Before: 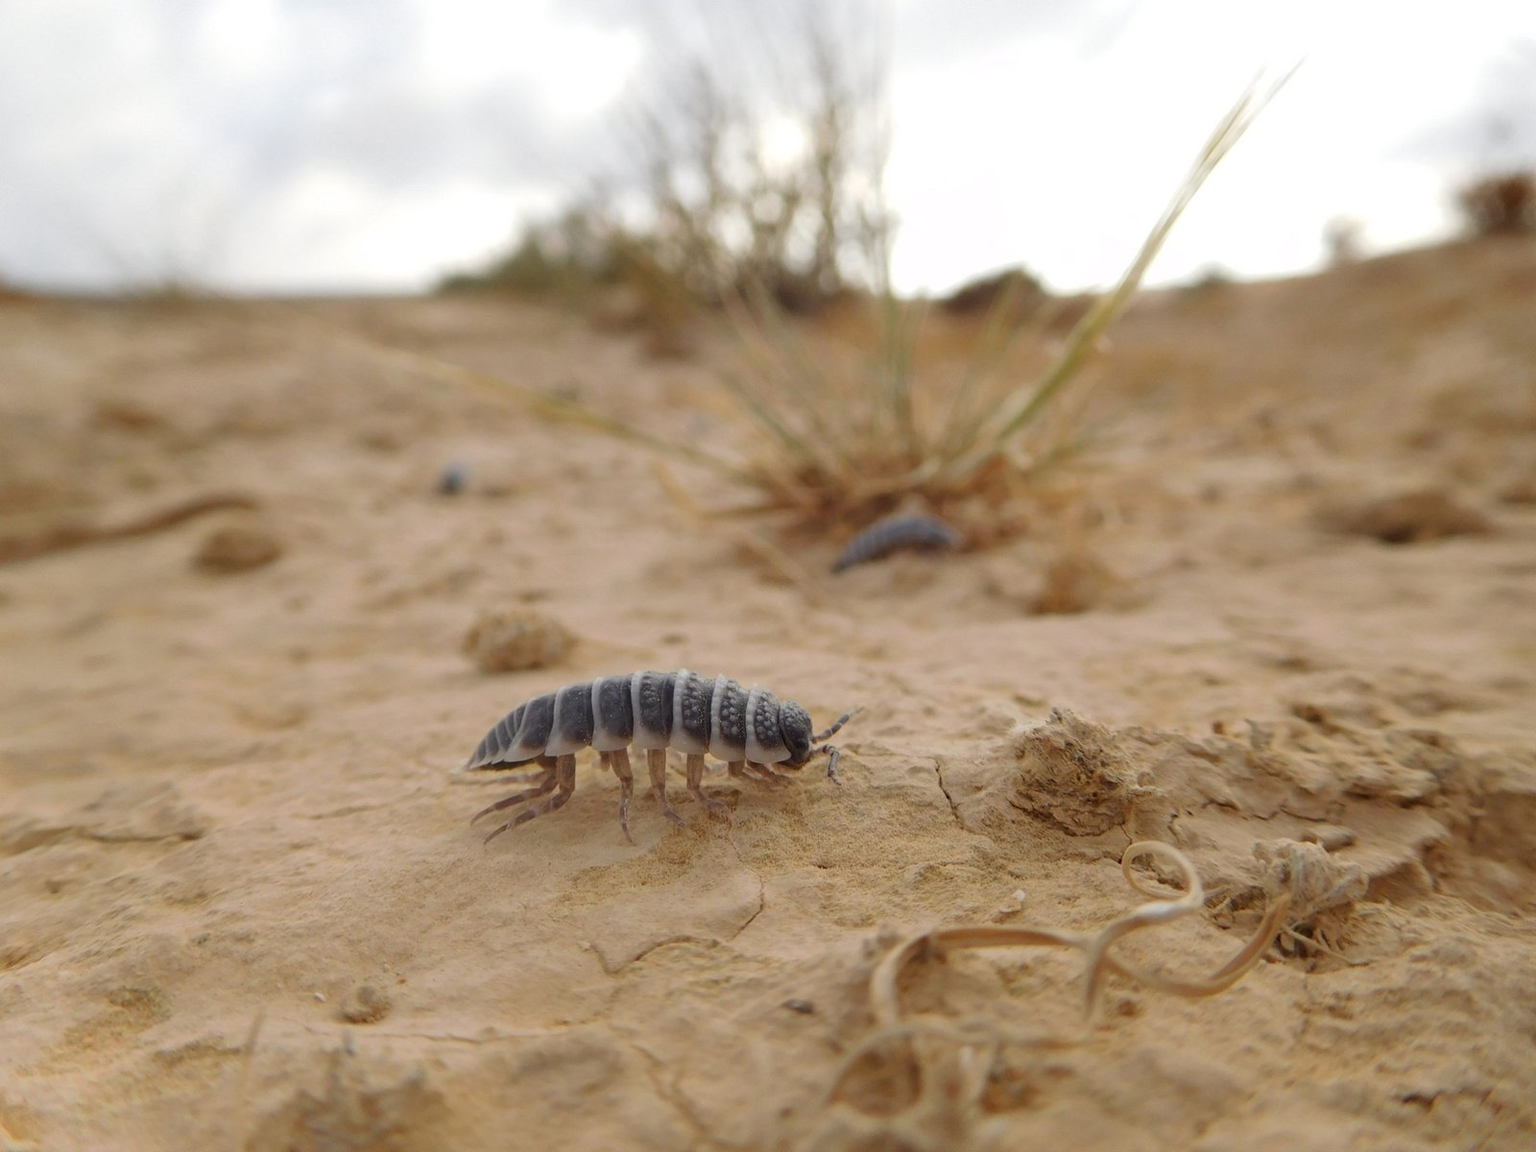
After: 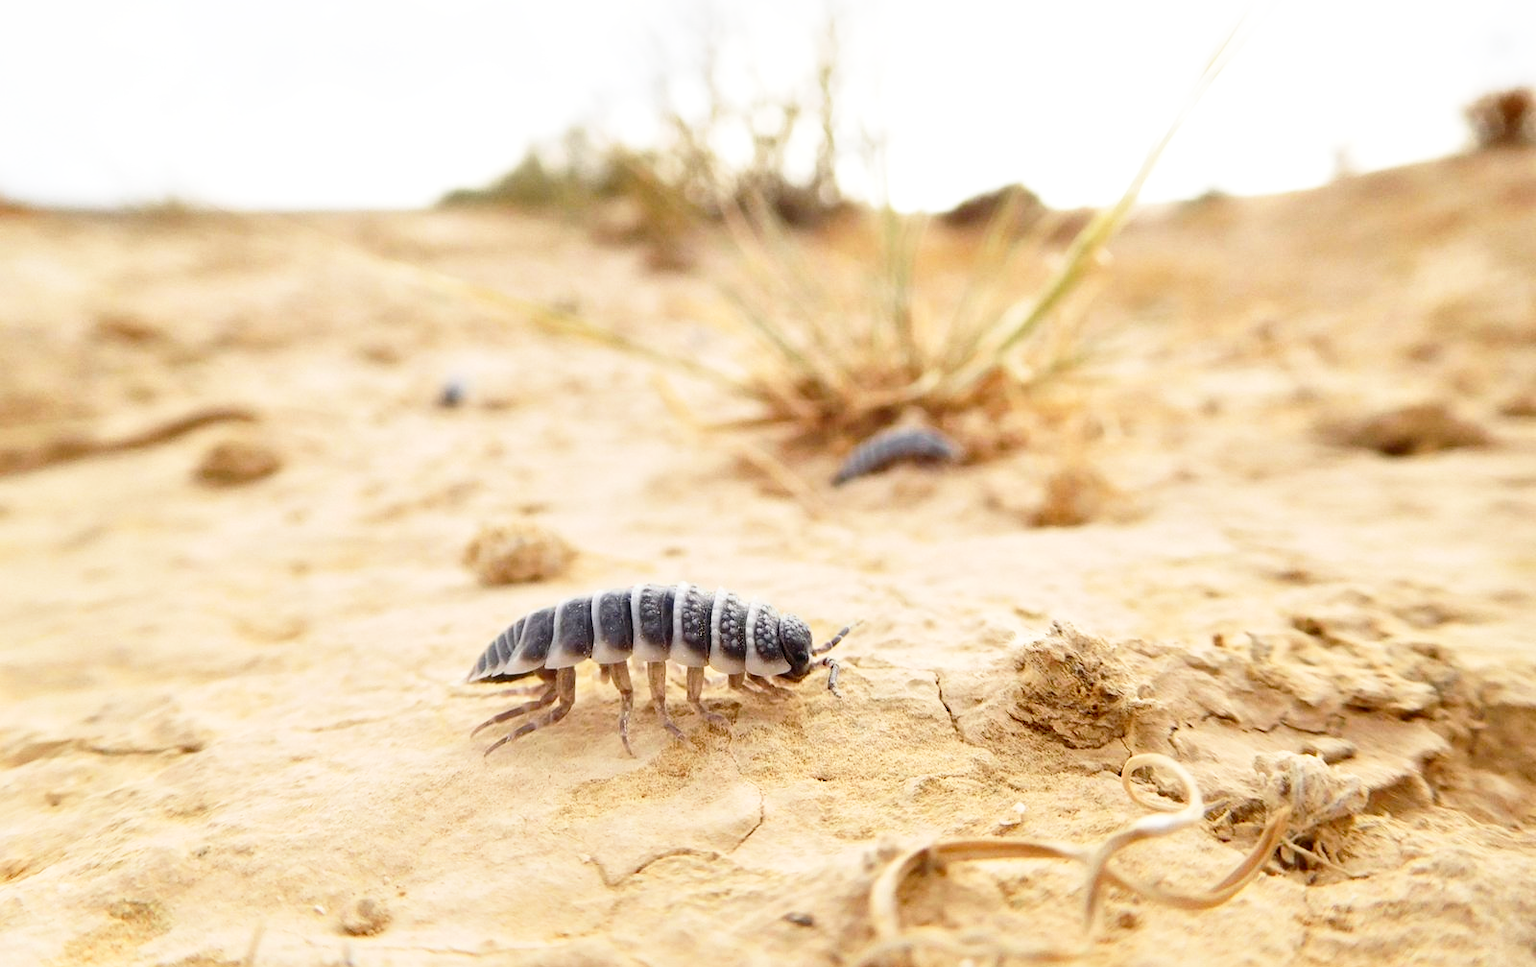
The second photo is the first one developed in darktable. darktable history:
local contrast: mode bilateral grid, contrast 20, coarseness 50, detail 120%, midtone range 0.2
contrast brightness saturation: contrast 0.14
crop: top 7.625%, bottom 8.027%
base curve: curves: ch0 [(0, 0) (0.012, 0.01) (0.073, 0.168) (0.31, 0.711) (0.645, 0.957) (1, 1)], preserve colors none
